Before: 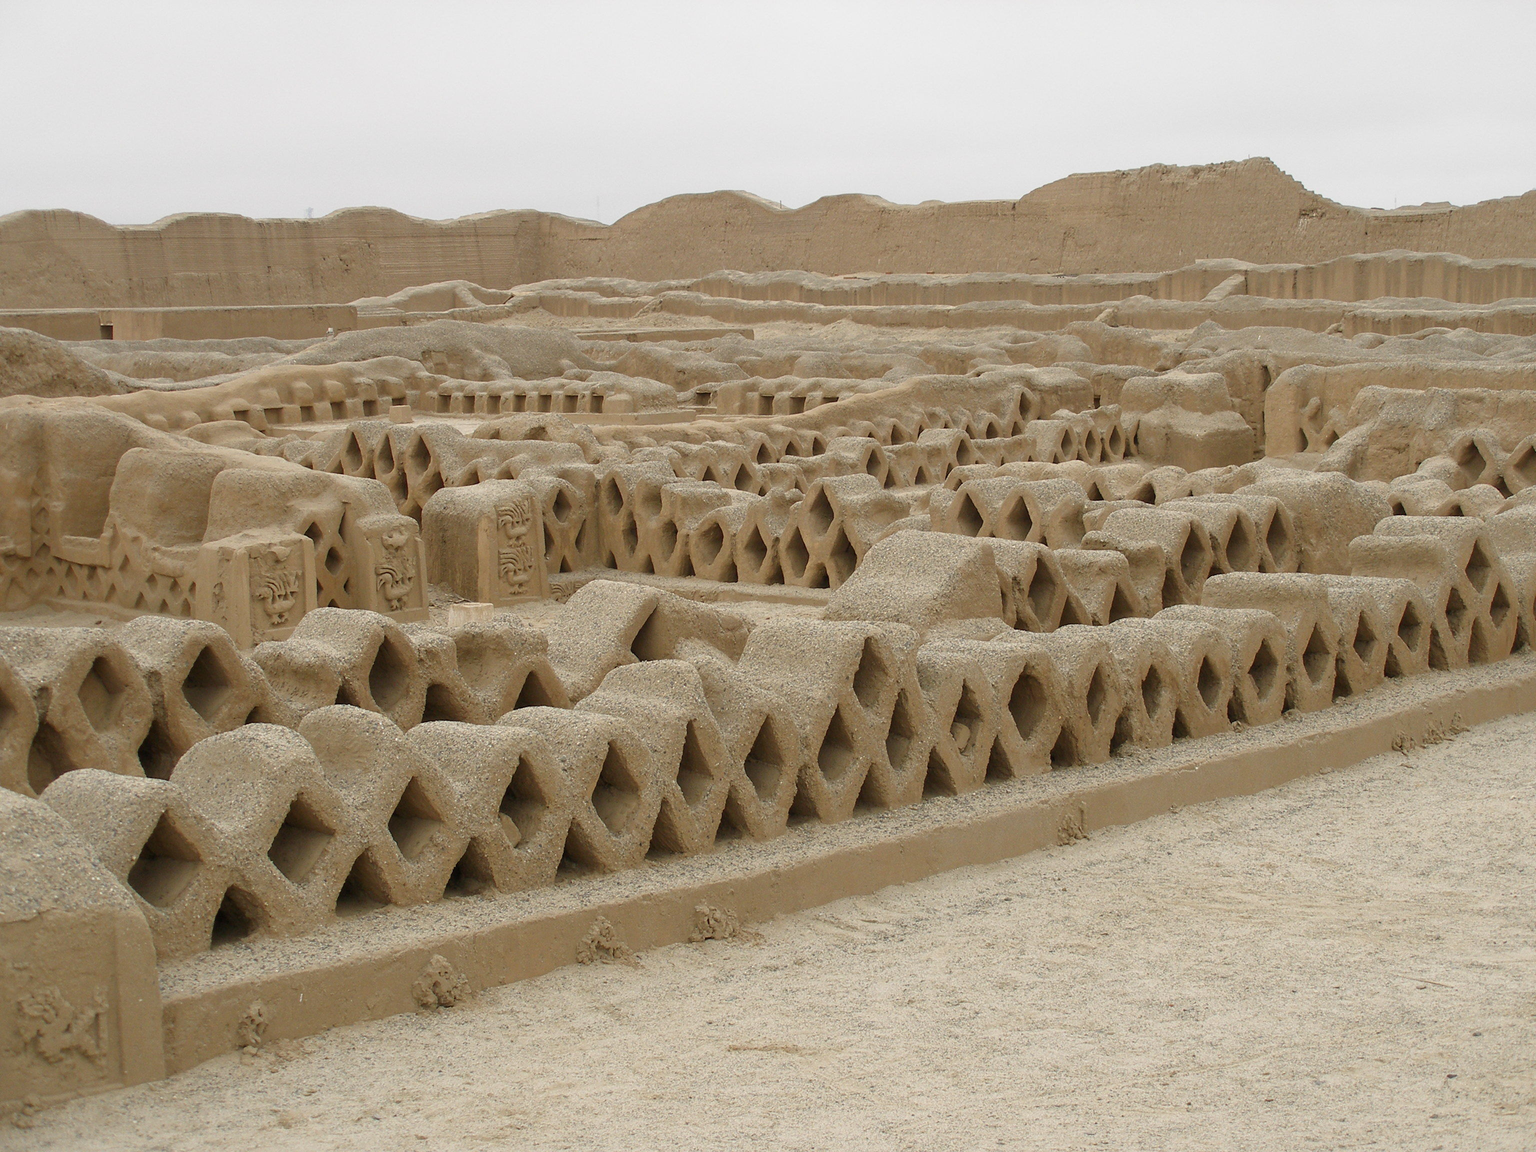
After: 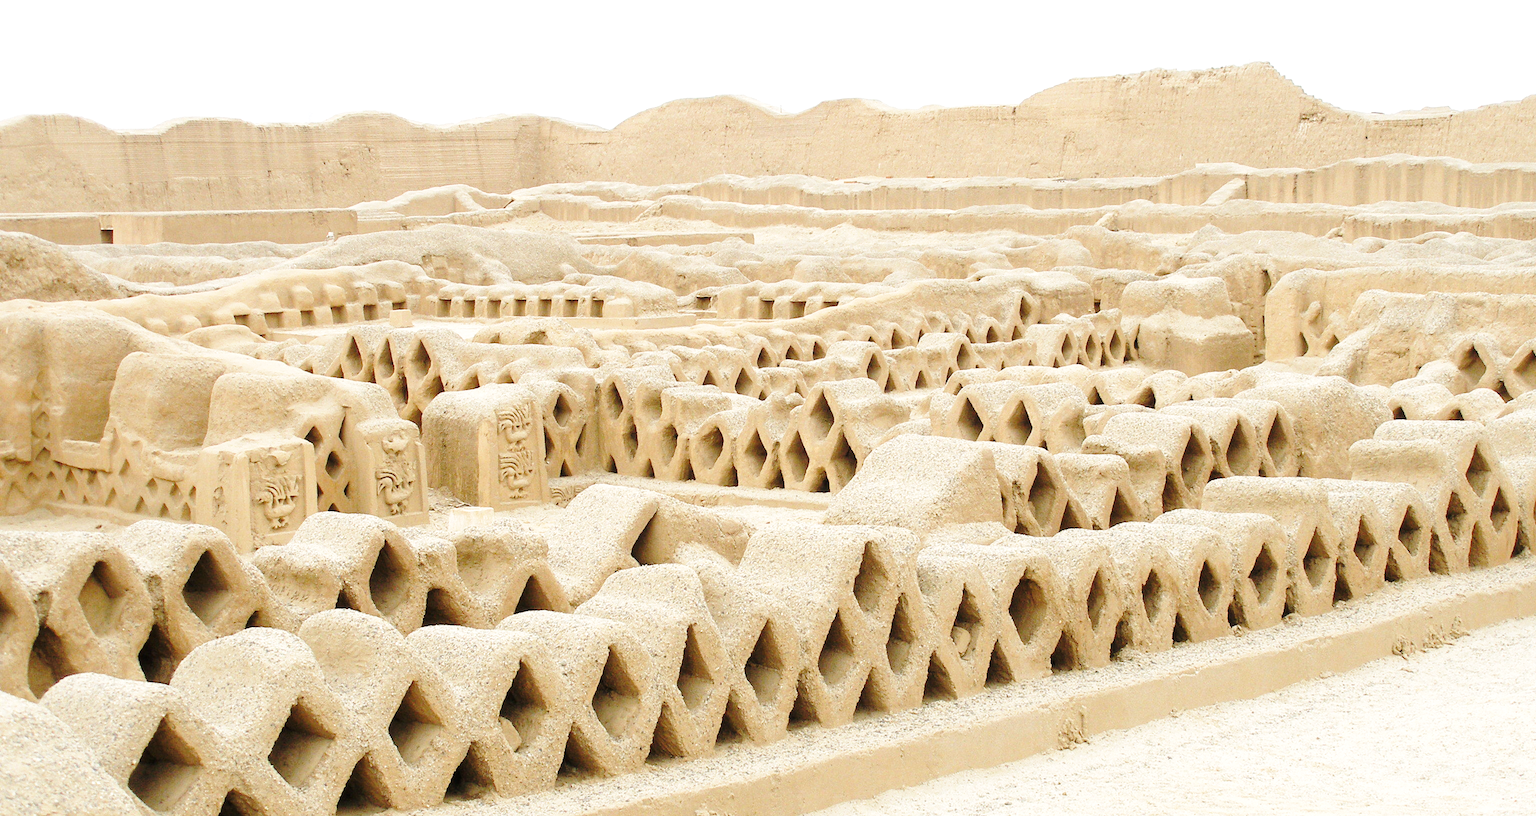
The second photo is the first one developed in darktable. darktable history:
tone equalizer: -8 EV -0.774 EV, -7 EV -0.716 EV, -6 EV -0.637 EV, -5 EV -0.415 EV, -3 EV 0.404 EV, -2 EV 0.6 EV, -1 EV 0.687 EV, +0 EV 0.732 EV
crop and rotate: top 8.338%, bottom 20.811%
base curve: curves: ch0 [(0, 0) (0.032, 0.037) (0.105, 0.228) (0.435, 0.76) (0.856, 0.983) (1, 1)], preserve colors none
